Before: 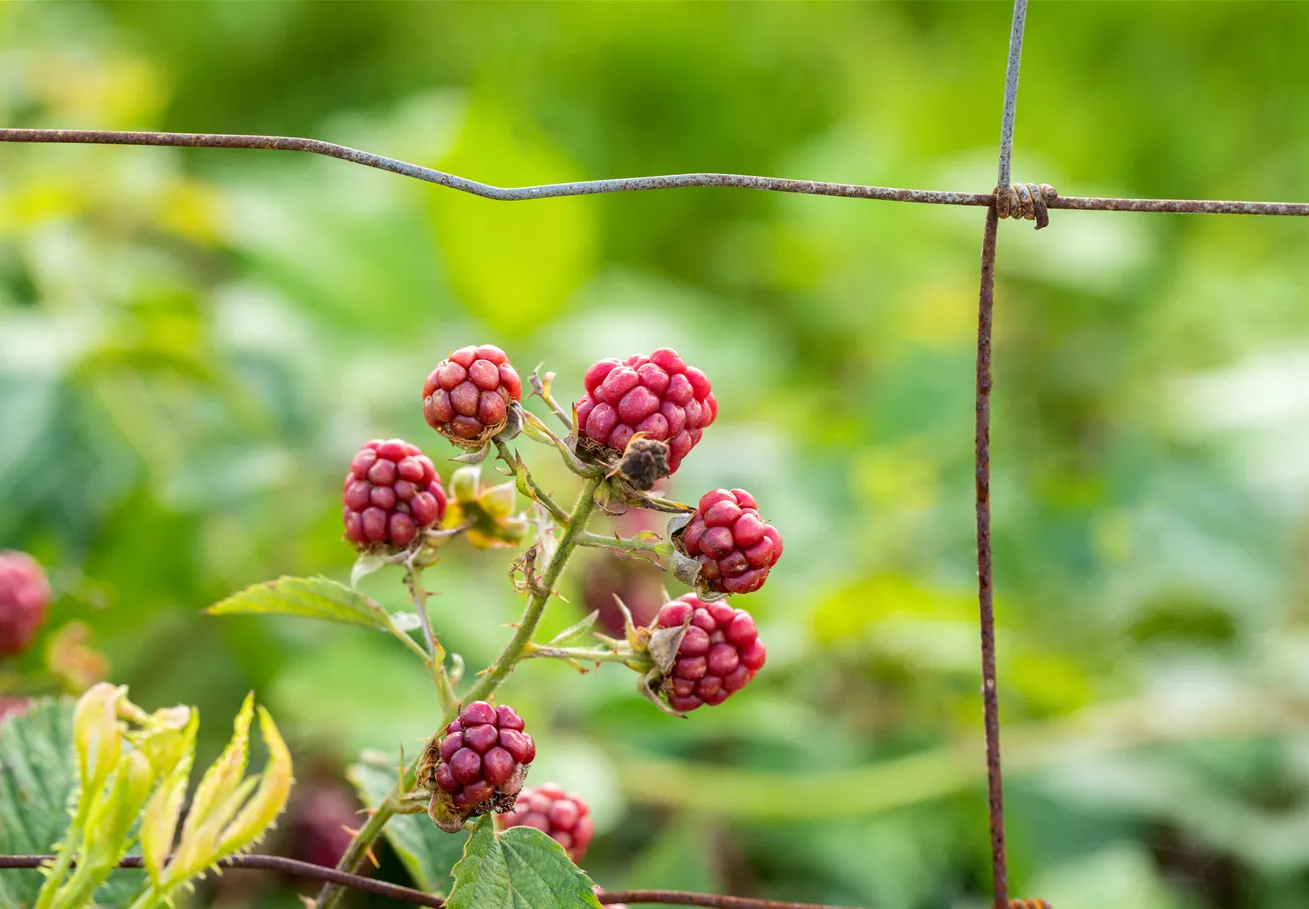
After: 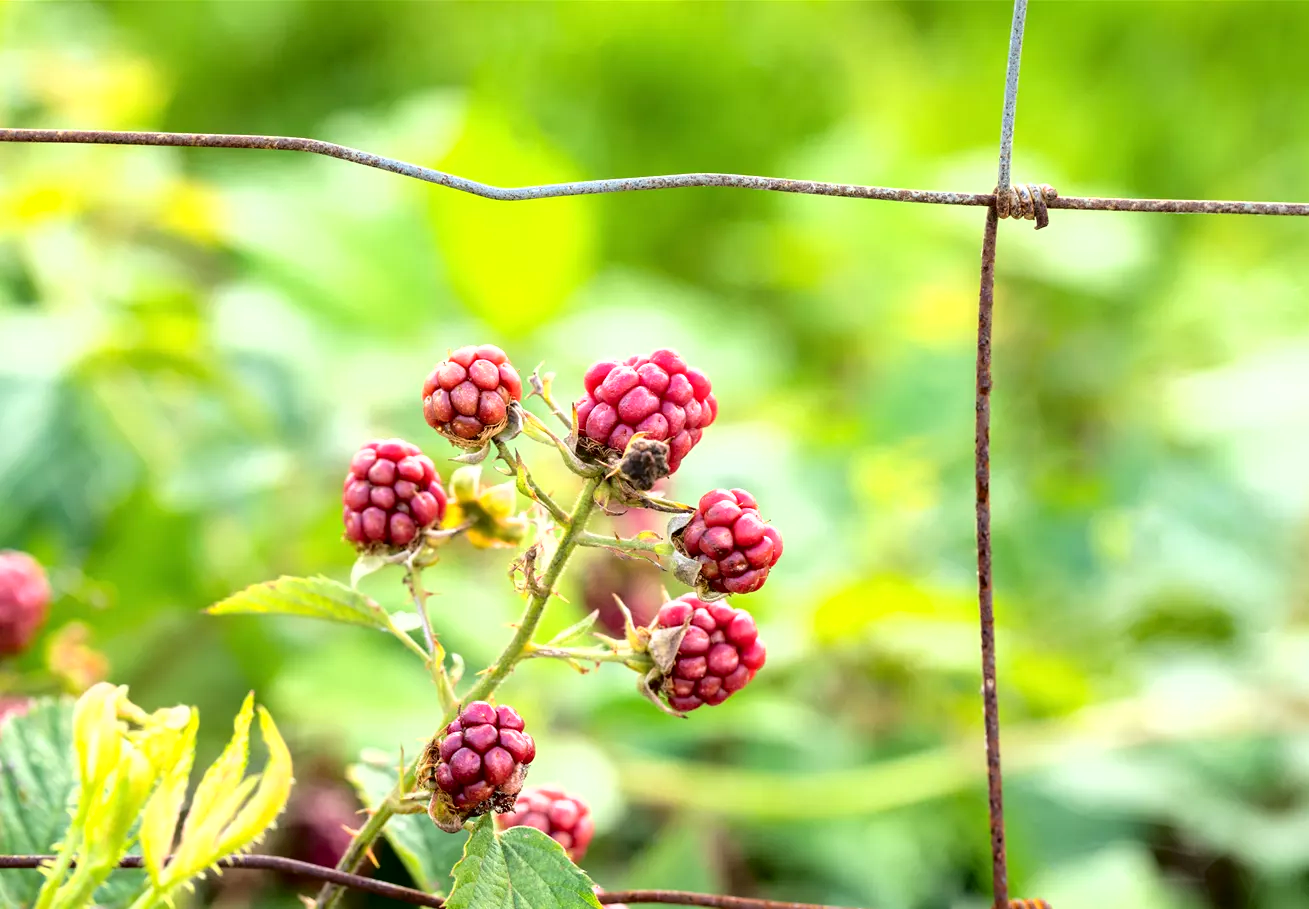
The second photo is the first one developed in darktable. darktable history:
exposure: black level correction 0, exposure 0.7 EV, compensate exposure bias true, compensate highlight preservation false
fill light: exposure -2 EV, width 8.6
